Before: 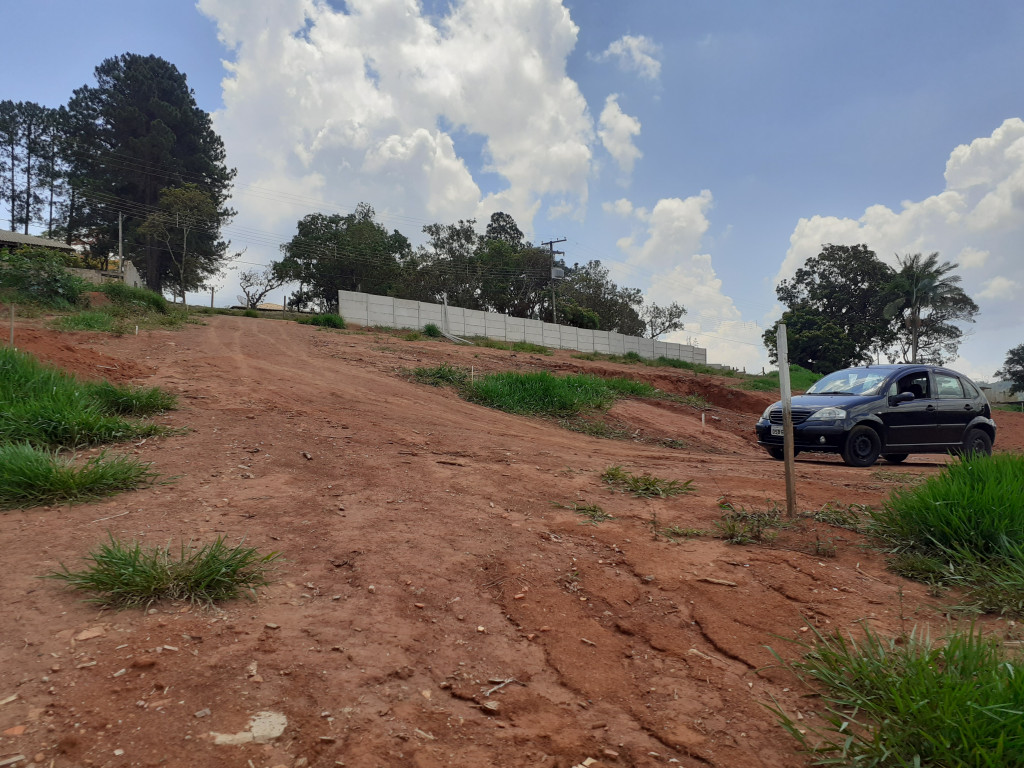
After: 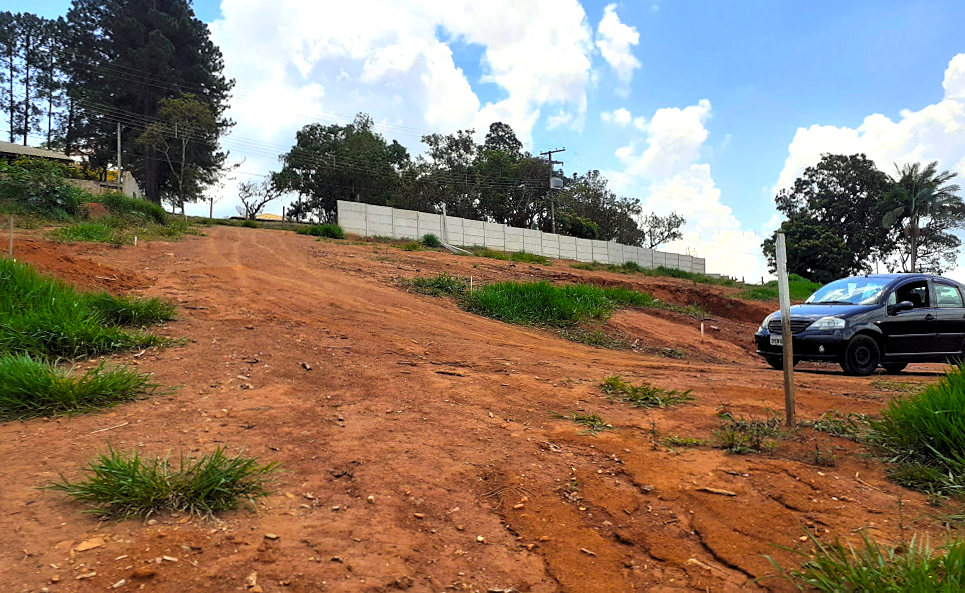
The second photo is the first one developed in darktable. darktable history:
color balance rgb: power › hue 329.05°, perceptual saturation grading › global saturation 60.718%, perceptual saturation grading › highlights 19.751%, perceptual saturation grading › shadows -50.057%, global vibrance 22.959%
crop and rotate: angle 0.112°, top 11.729%, right 5.437%, bottom 10.847%
exposure: black level correction 0, exposure 0.5 EV, compensate highlight preservation false
levels: black 0.088%, levels [0.052, 0.496, 0.908]
sharpen: radius 1.308, amount 0.304, threshold 0.247
